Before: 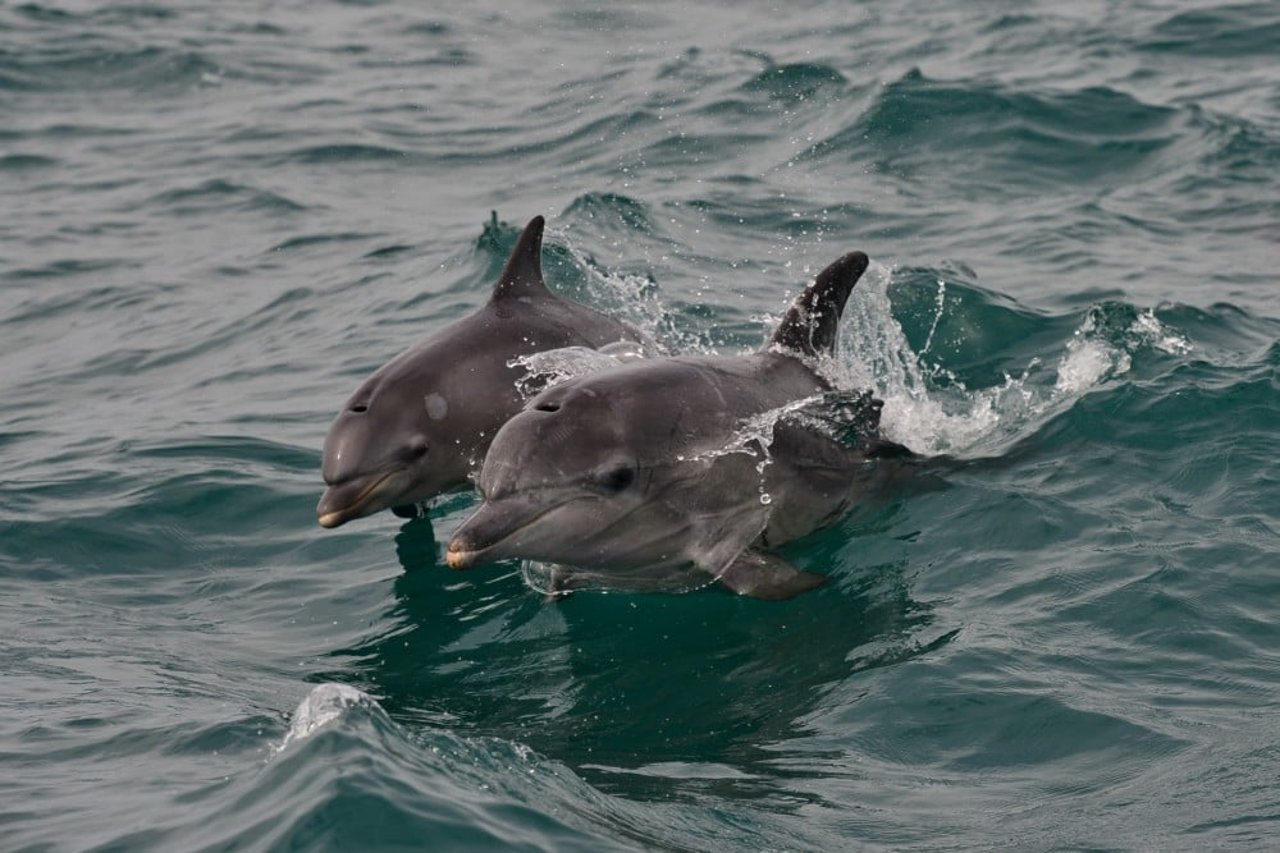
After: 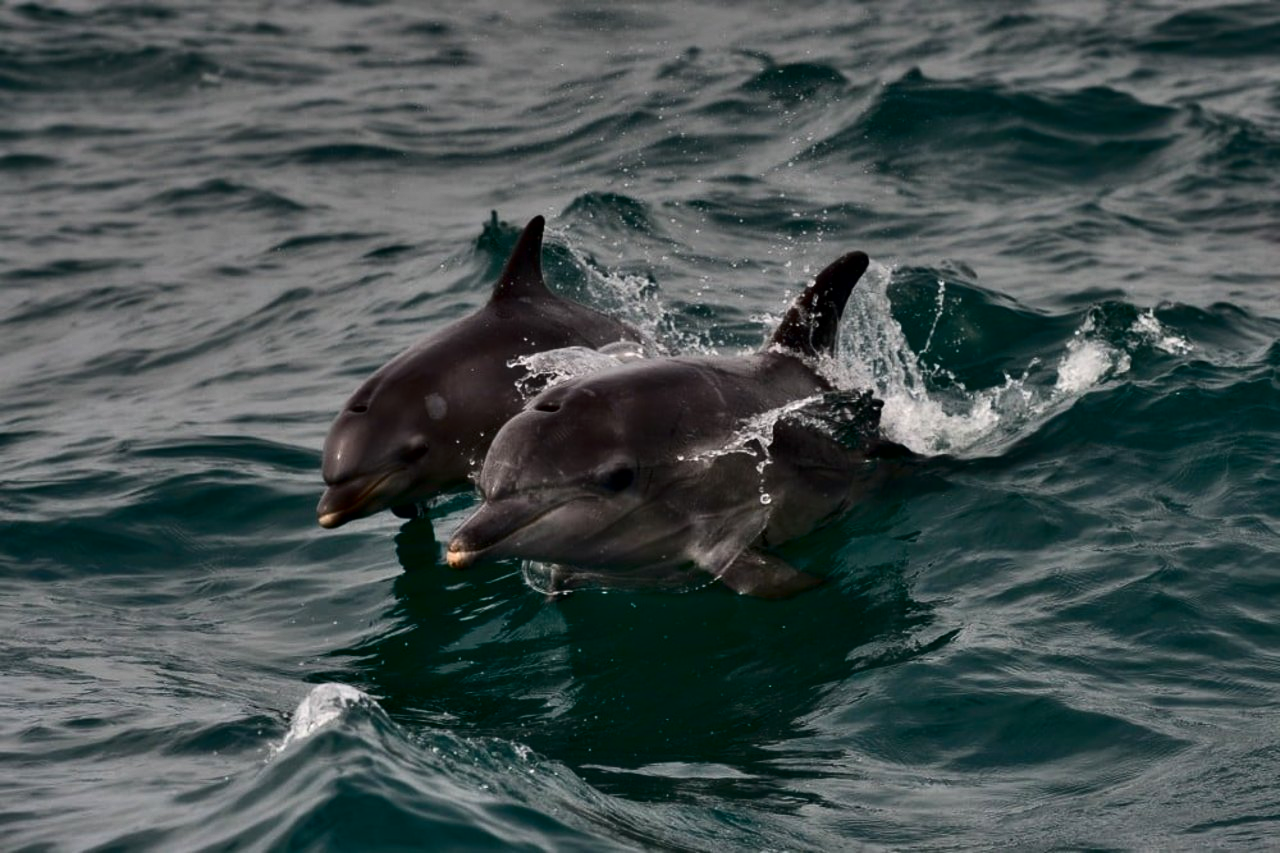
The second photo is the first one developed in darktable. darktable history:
contrast equalizer: y [[0.514, 0.573, 0.581, 0.508, 0.5, 0.5], [0.5 ×6], [0.5 ×6], [0 ×6], [0 ×6]]
contrast brightness saturation: contrast 0.21, brightness -0.11, saturation 0.21
graduated density: on, module defaults
